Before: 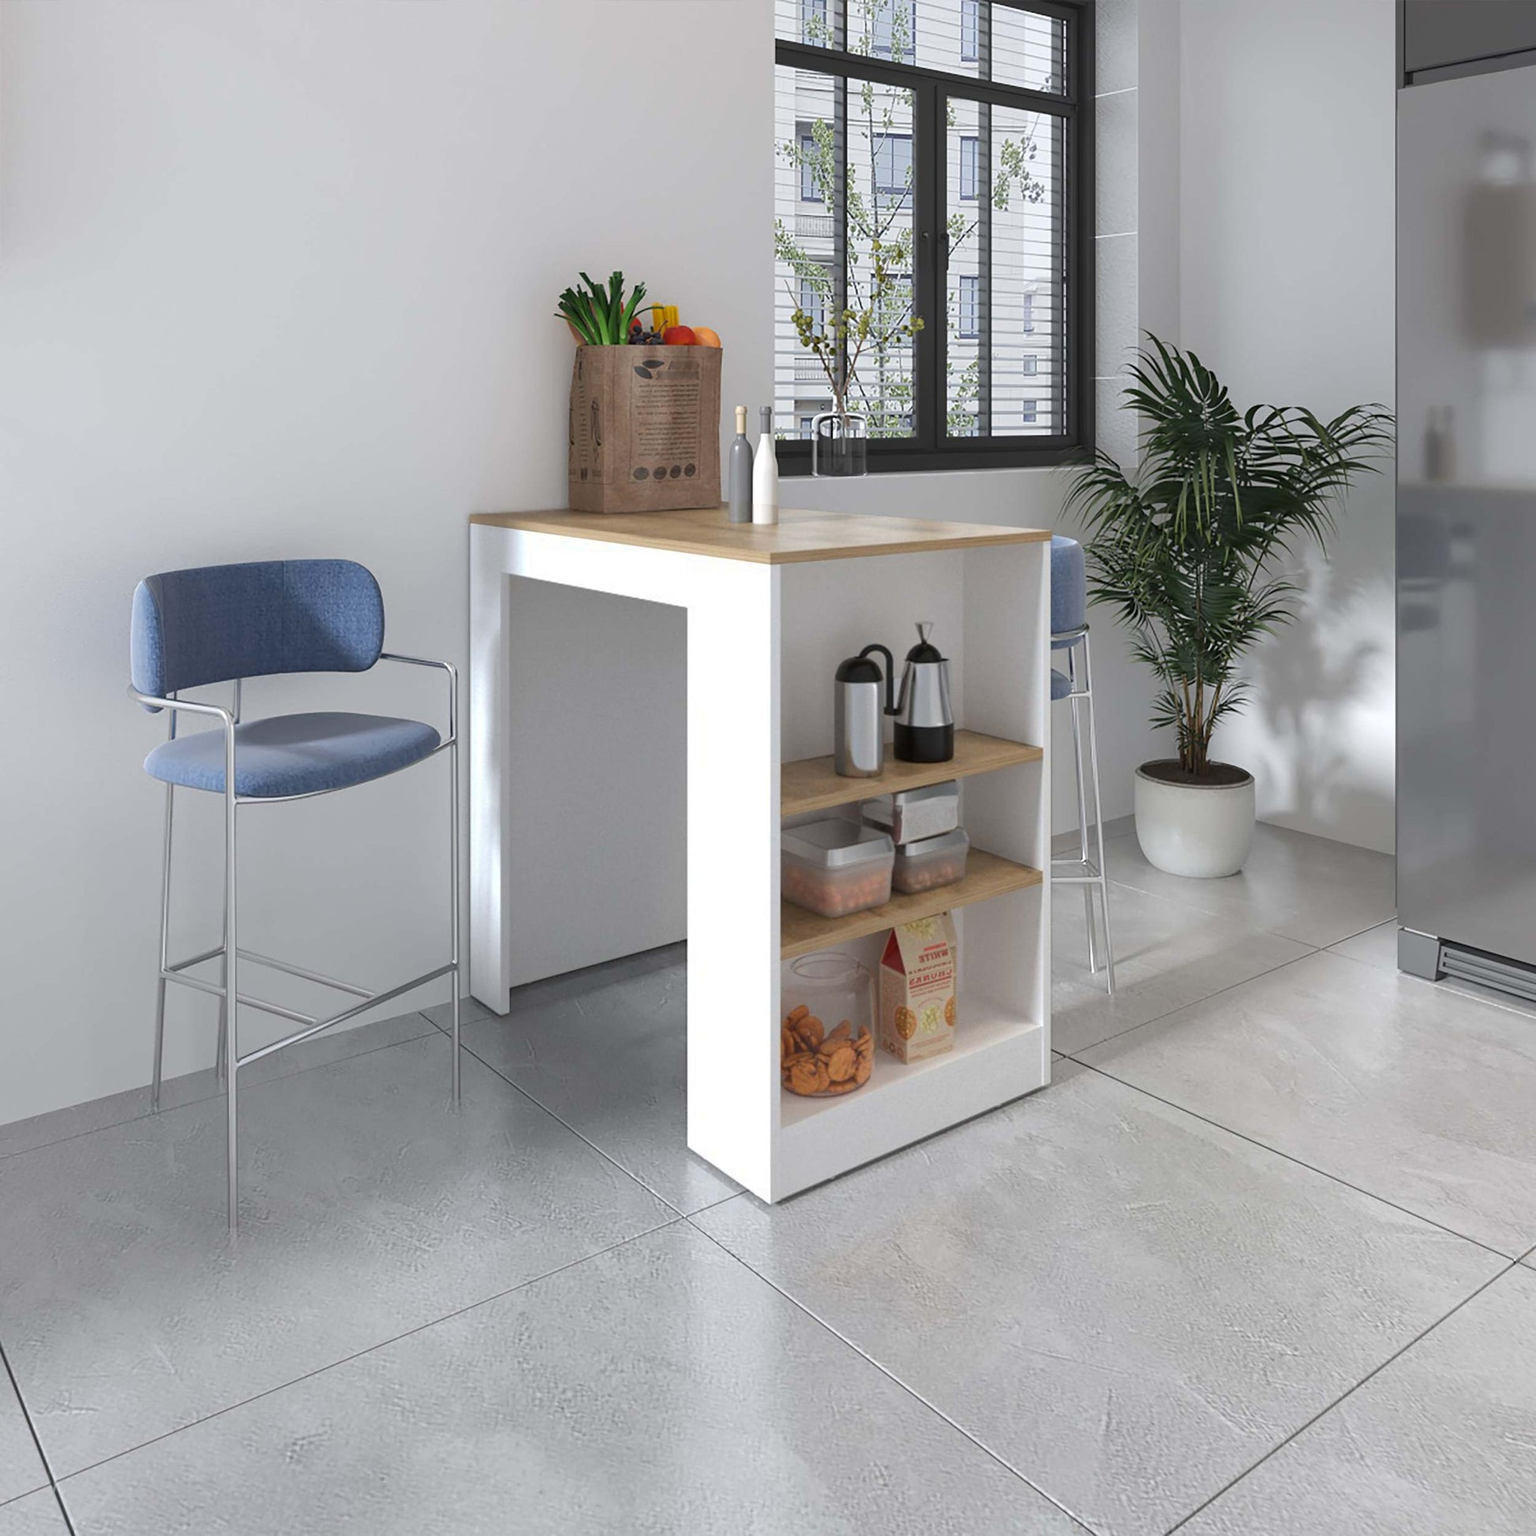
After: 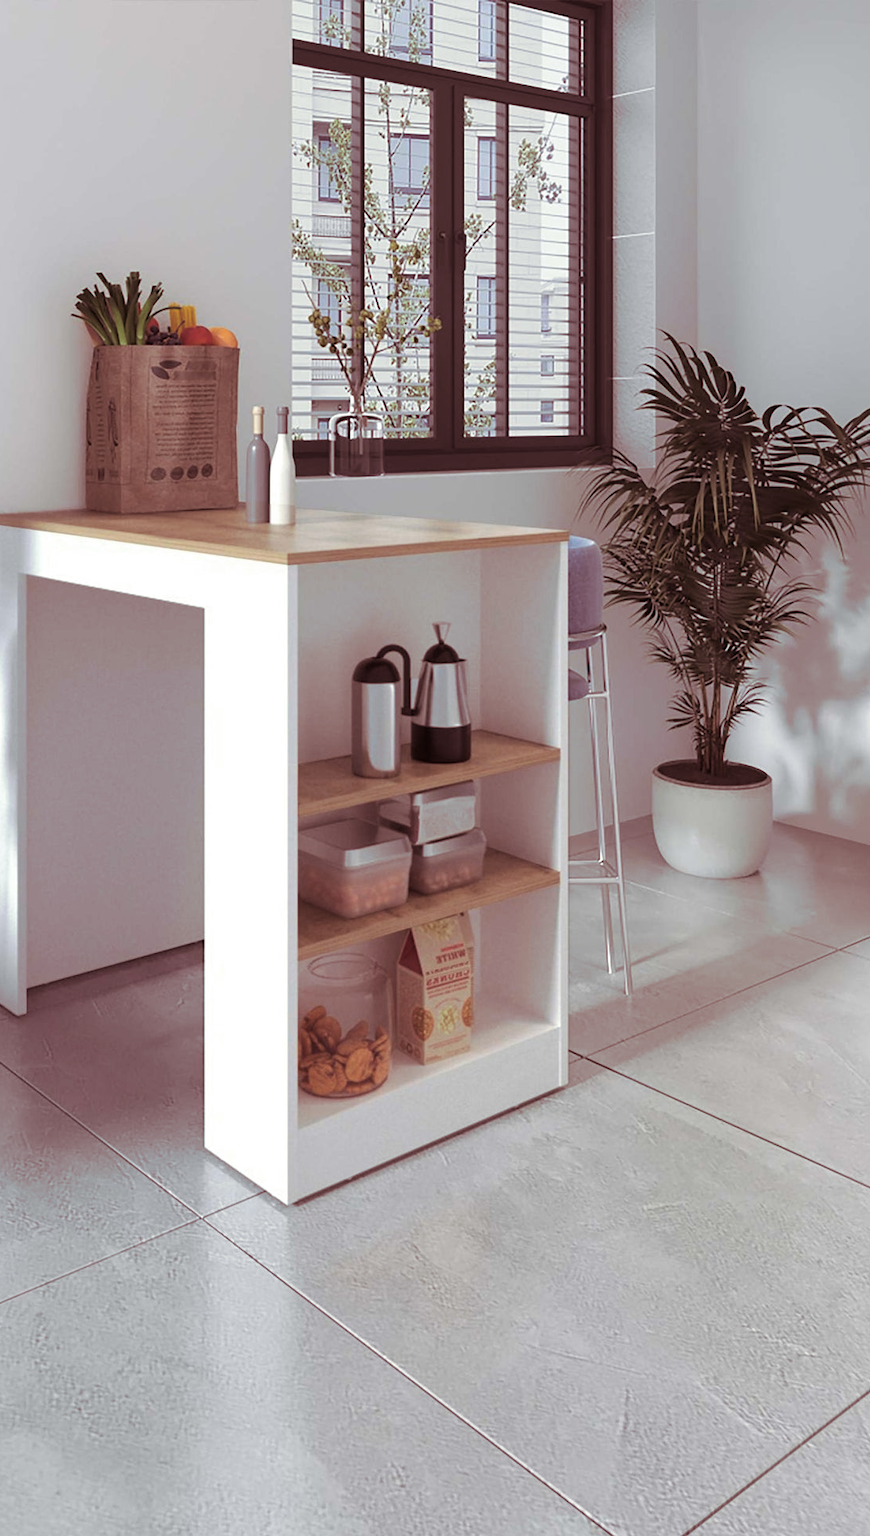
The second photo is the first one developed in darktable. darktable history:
split-toning: on, module defaults
crop: left 31.458%, top 0%, right 11.876%
